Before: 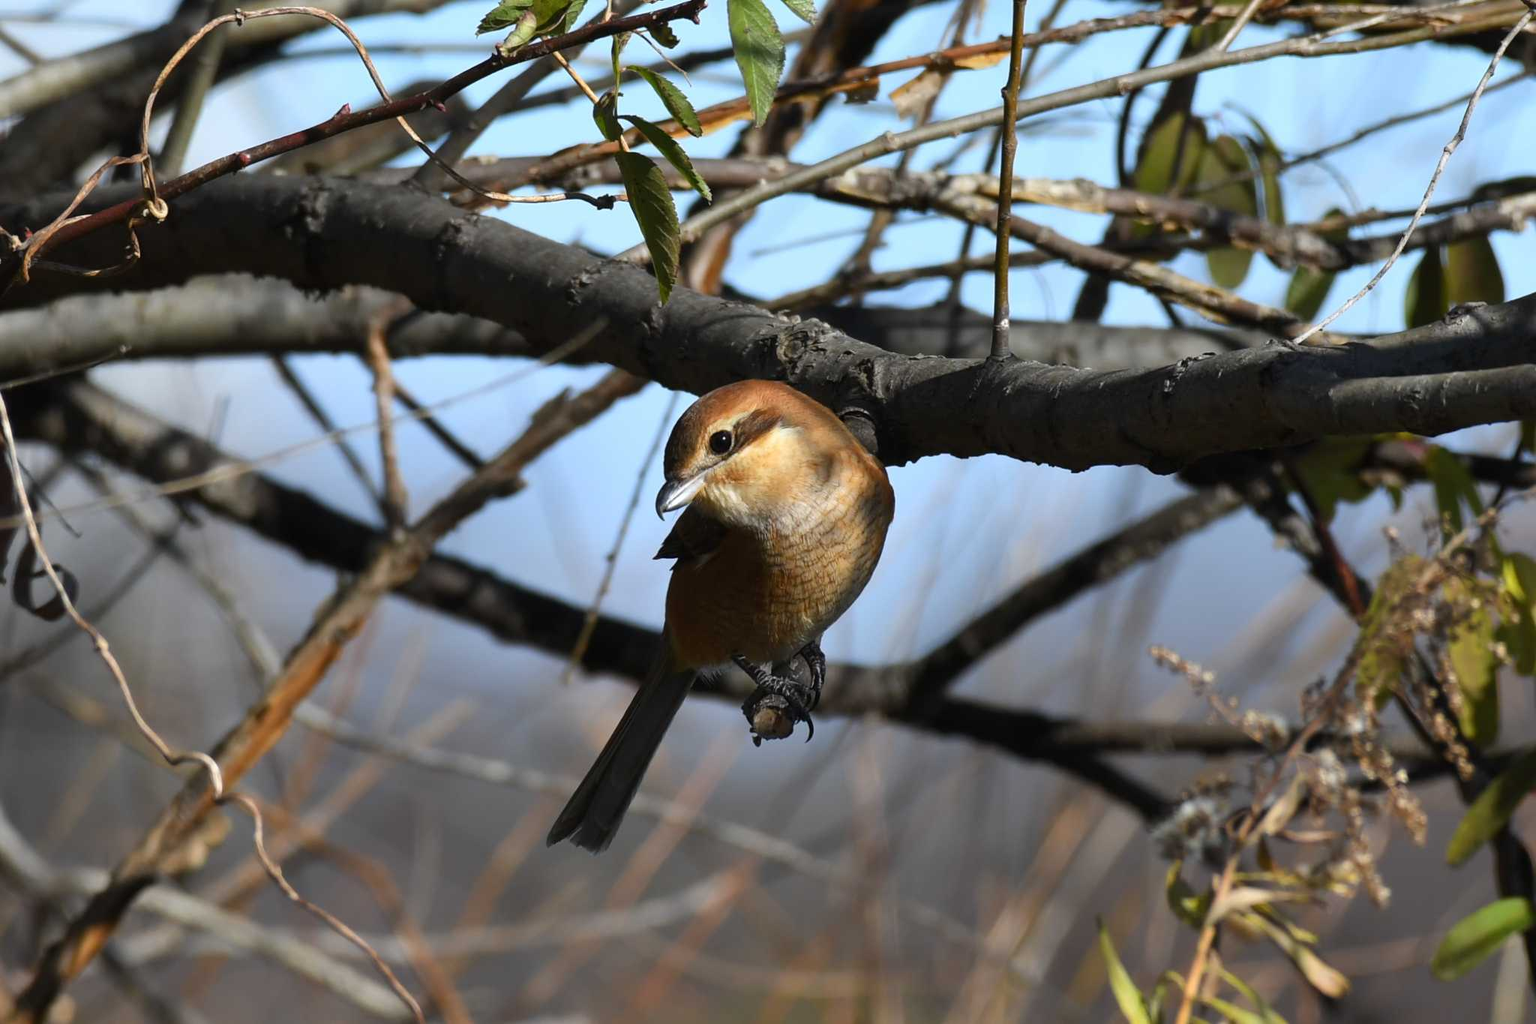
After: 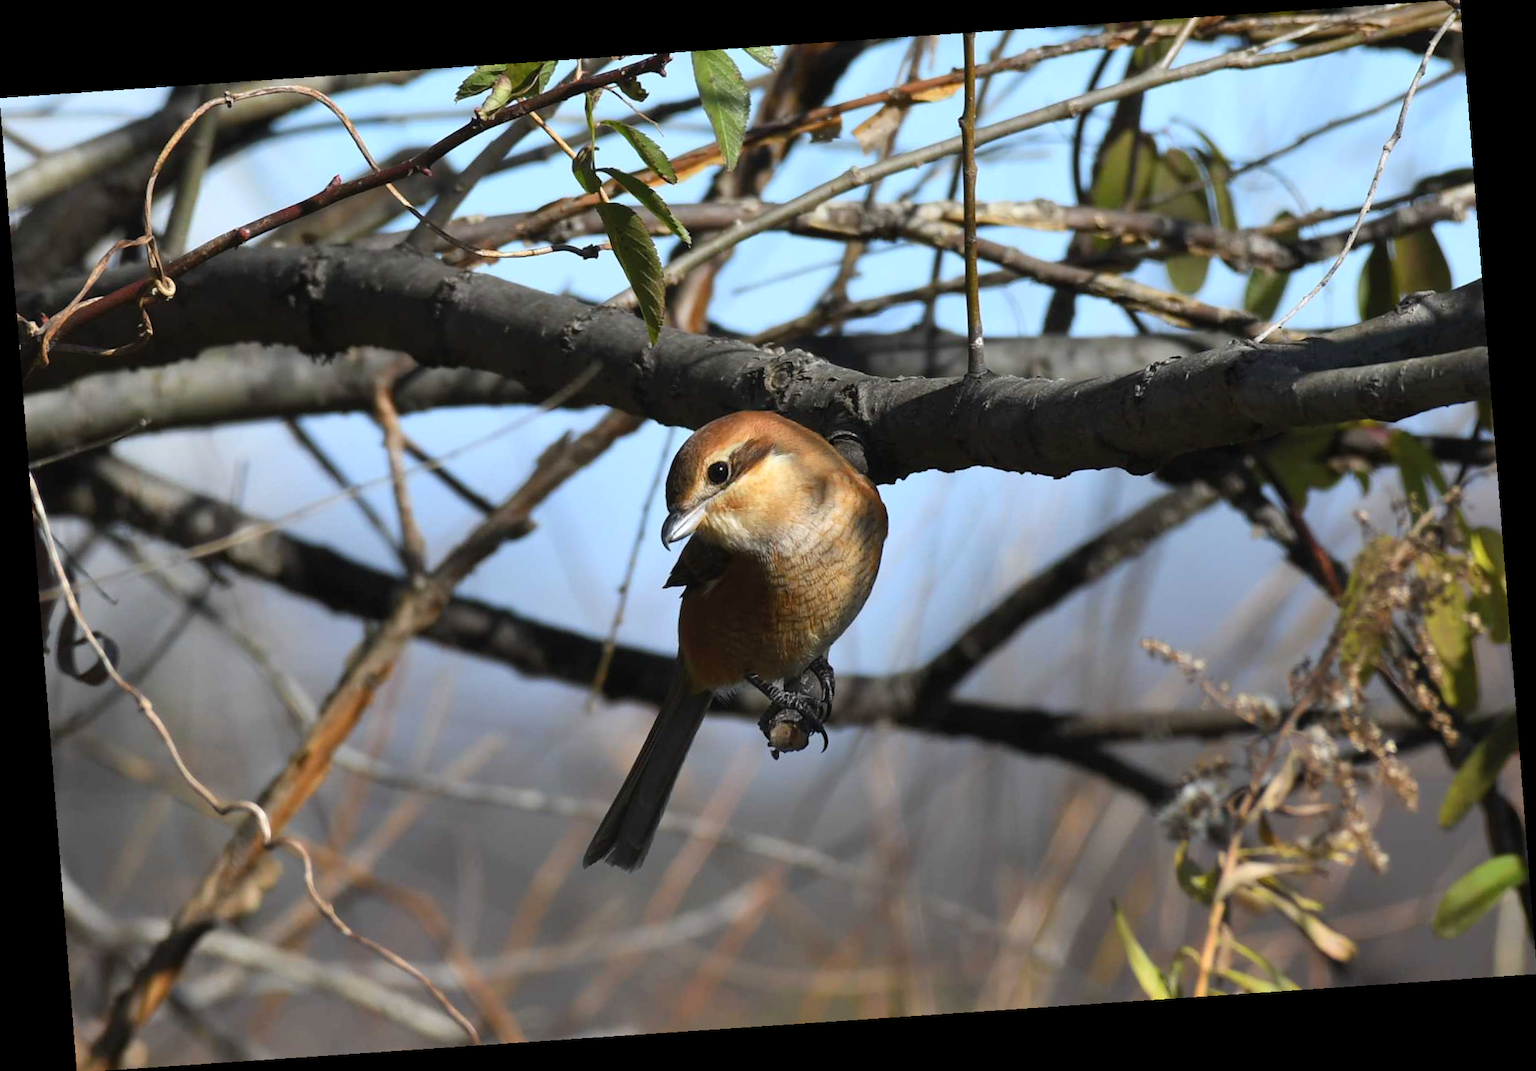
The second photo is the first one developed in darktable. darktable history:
rotate and perspective: rotation -4.2°, shear 0.006, automatic cropping off
contrast brightness saturation: contrast 0.05, brightness 0.06, saturation 0.01
